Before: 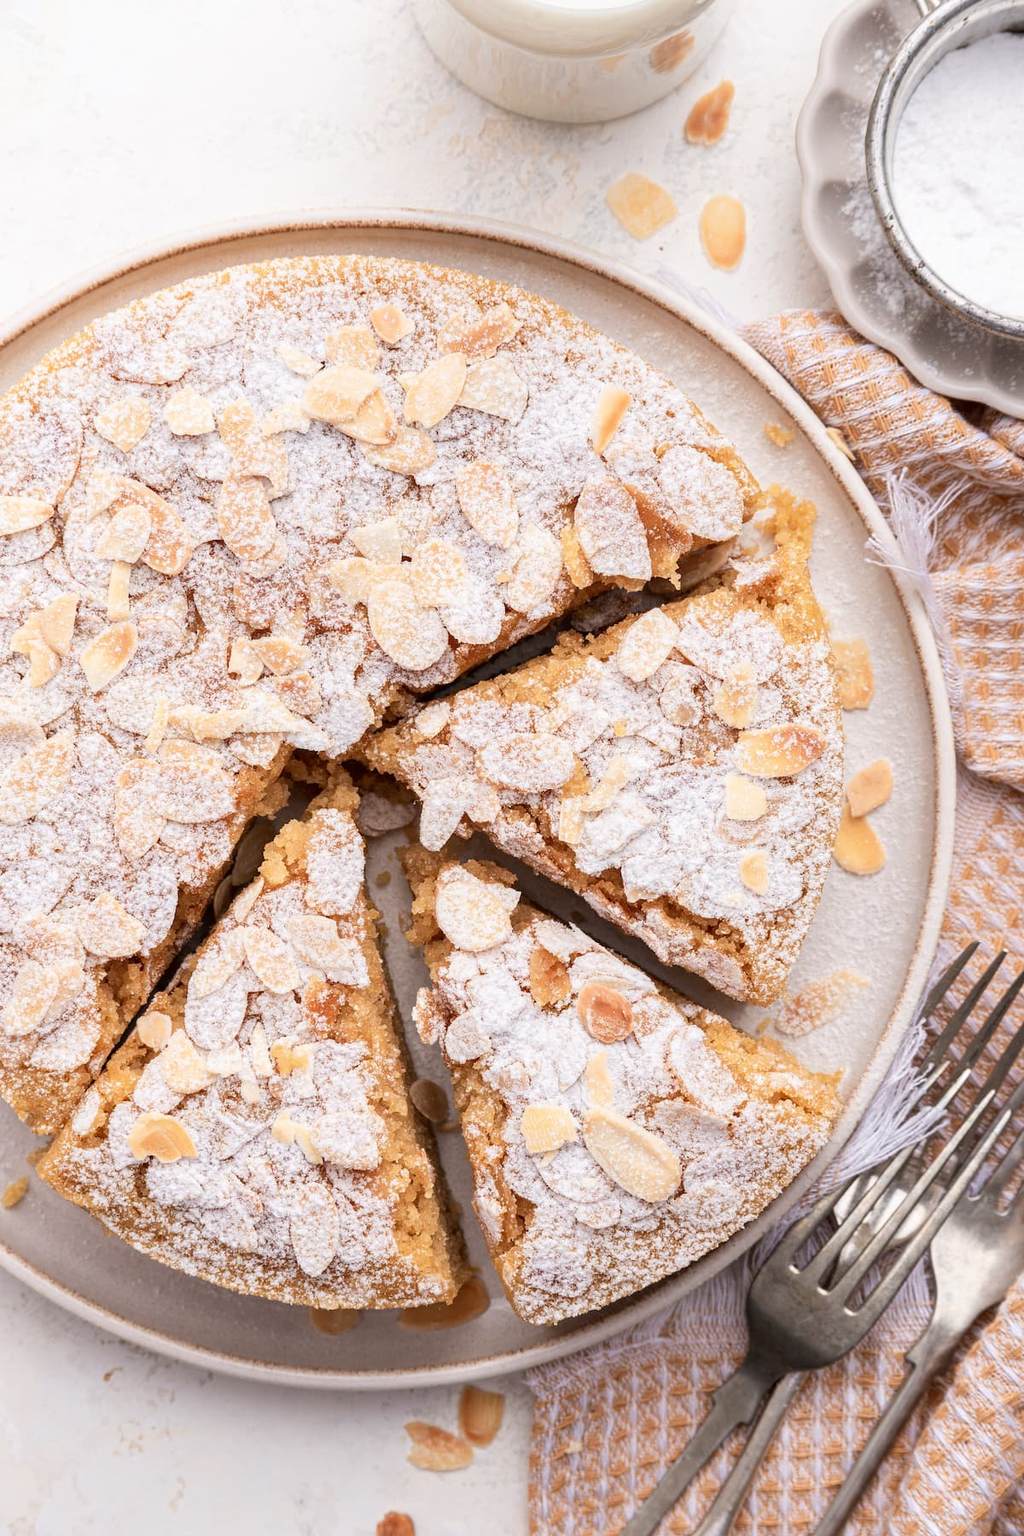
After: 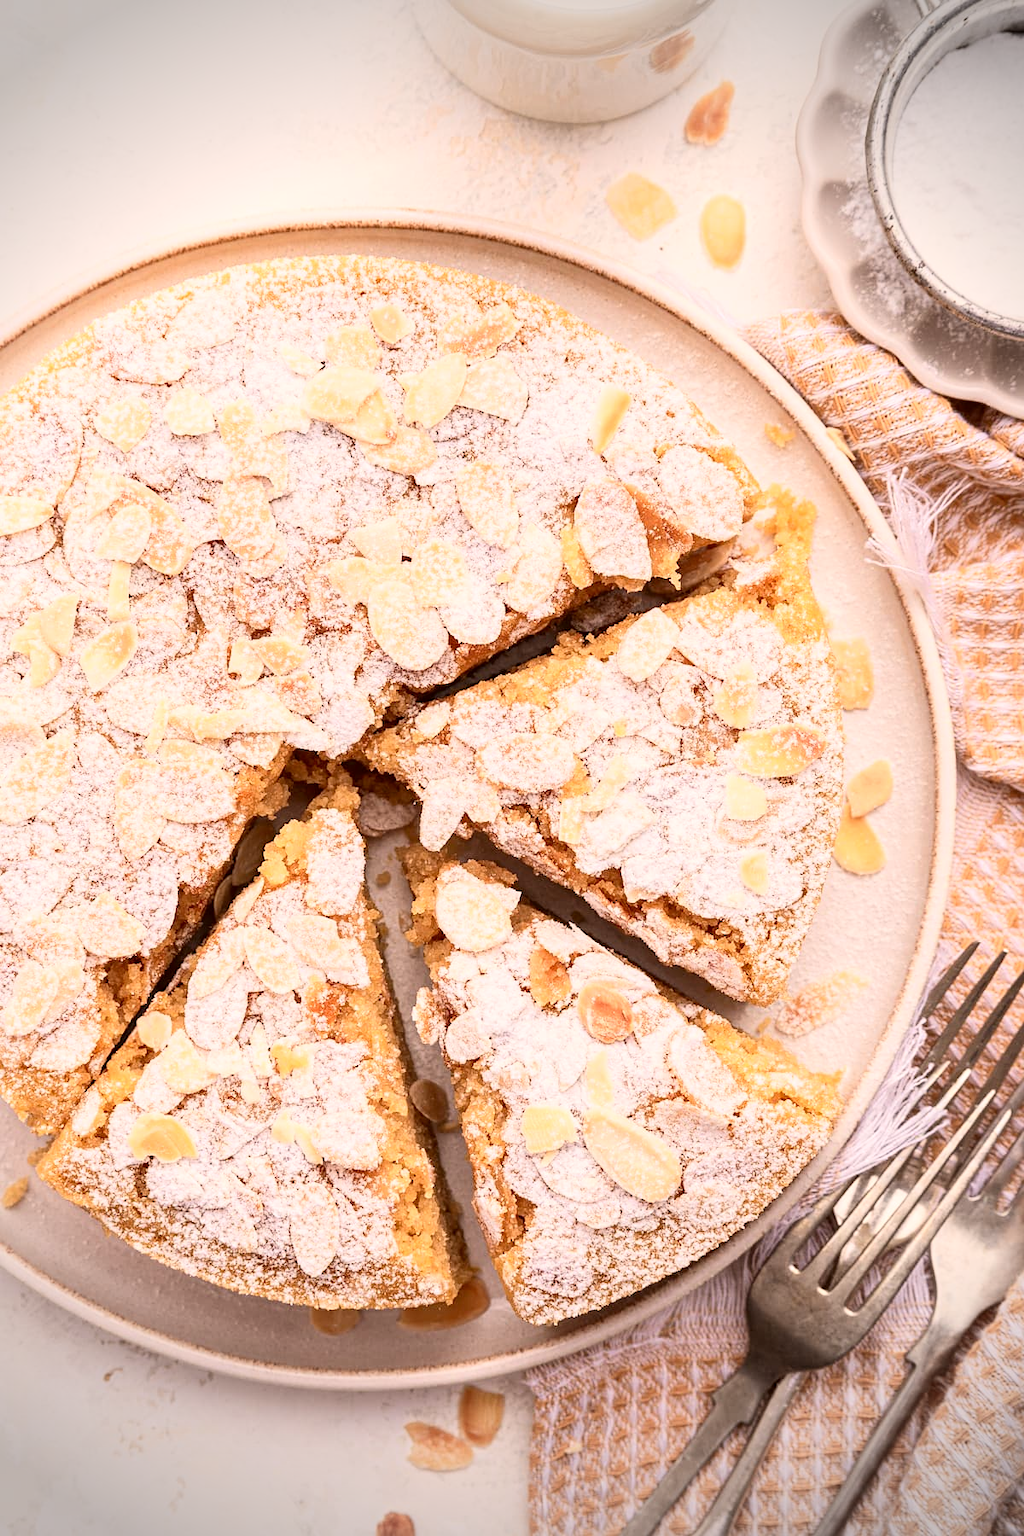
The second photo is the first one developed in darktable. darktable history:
vignetting: fall-off radius 31.48%, brightness -0.472
contrast brightness saturation: contrast 0.2, brightness 0.16, saturation 0.22
sharpen: amount 0.2
color correction: highlights a* 6.27, highlights b* 8.19, shadows a* 5.94, shadows b* 7.23, saturation 0.9
